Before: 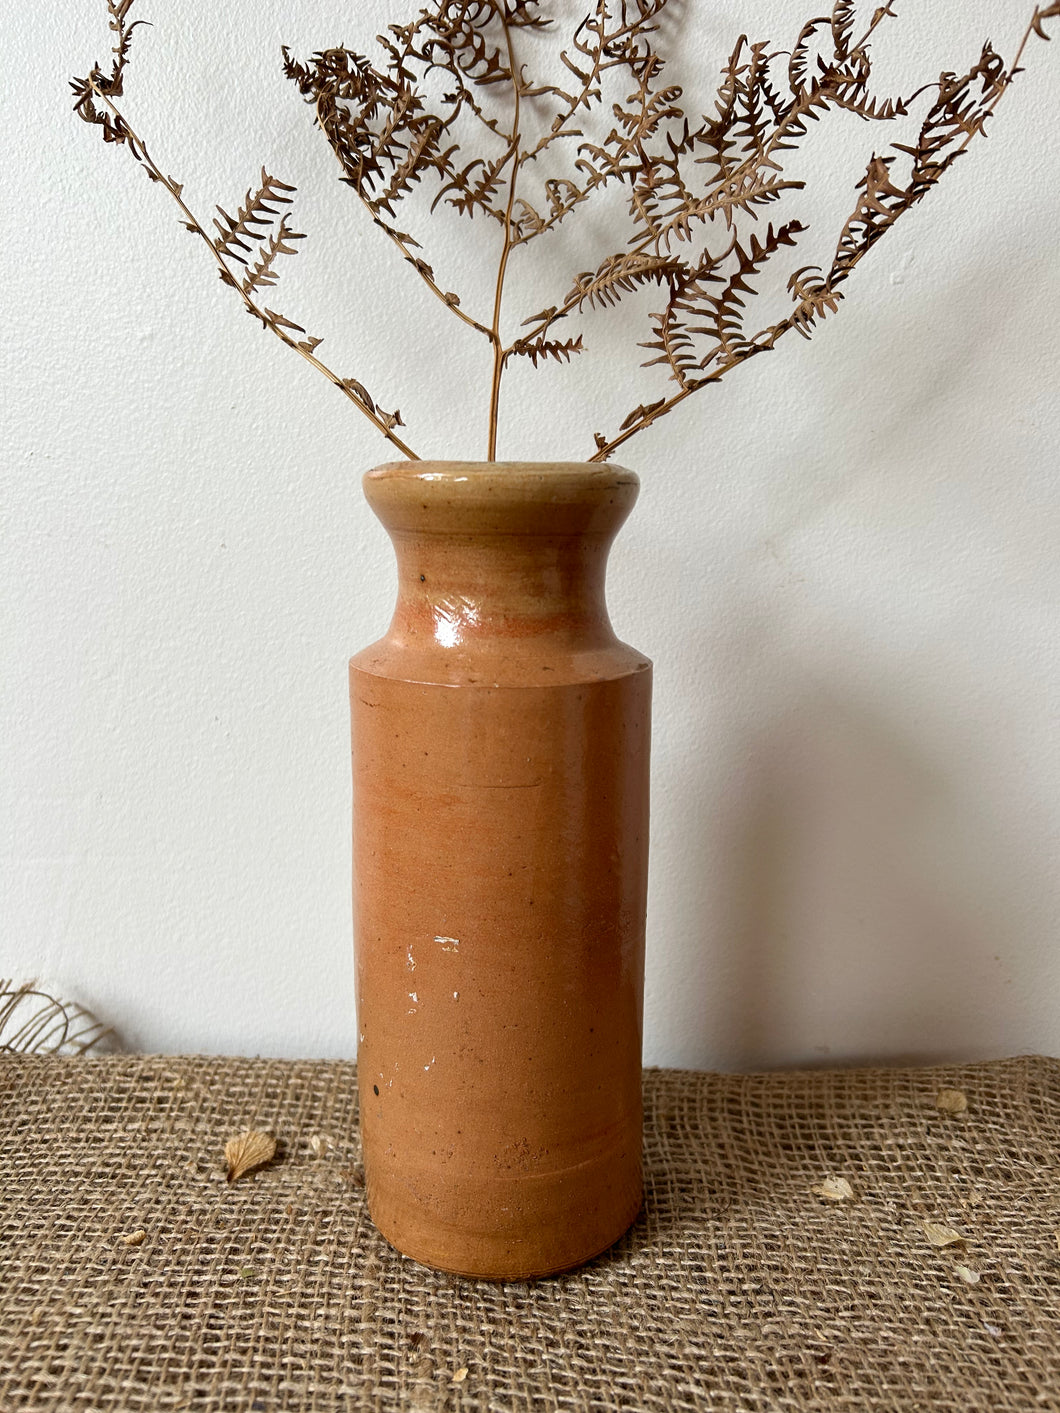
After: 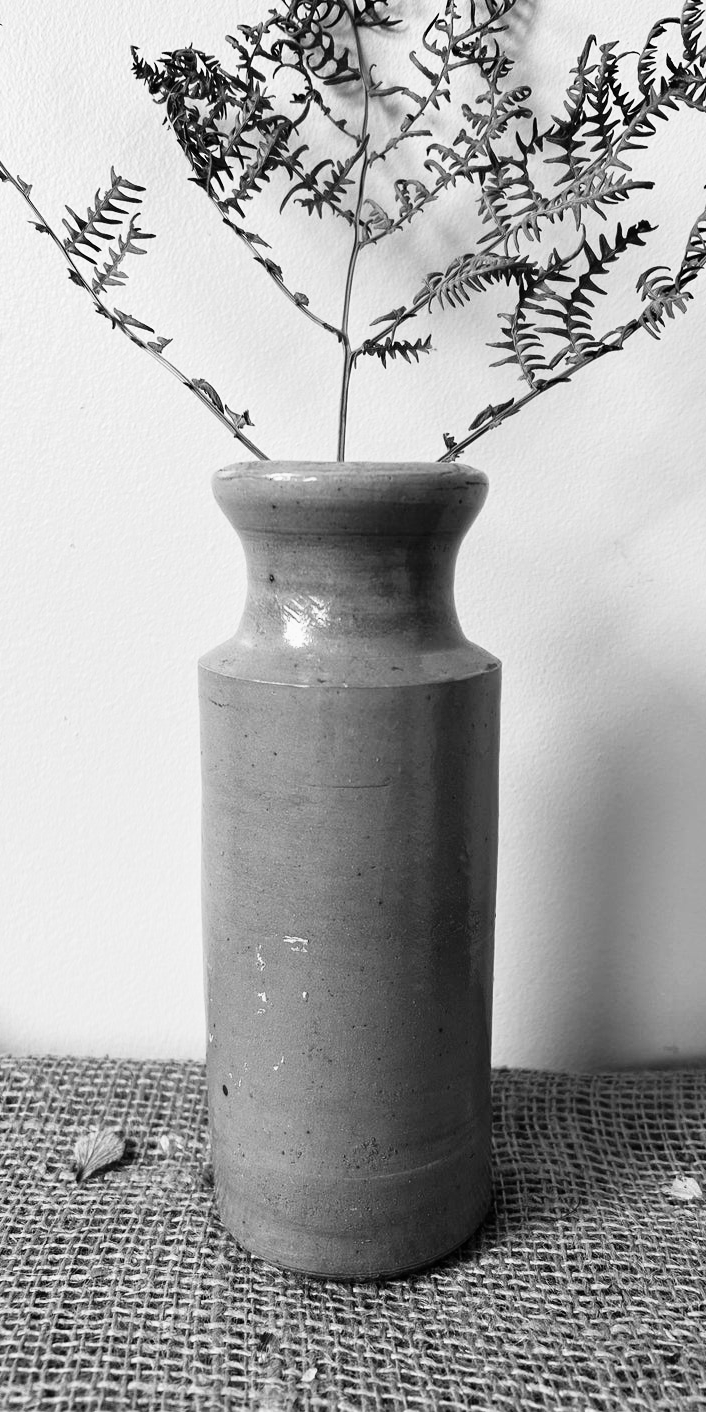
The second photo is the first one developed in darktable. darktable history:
monochrome: a 32, b 64, size 2.3, highlights 1
color correction: highlights a* 9.03, highlights b* 8.71, shadows a* 40, shadows b* 40, saturation 0.8
crop and rotate: left 14.292%, right 19.041%
contrast brightness saturation: contrast 0.07, brightness 0.08, saturation 0.18
tone curve: curves: ch0 [(0, 0) (0.059, 0.027) (0.178, 0.105) (0.292, 0.233) (0.485, 0.472) (0.837, 0.887) (1, 0.983)]; ch1 [(0, 0) (0.23, 0.166) (0.34, 0.298) (0.371, 0.334) (0.435, 0.413) (0.477, 0.469) (0.499, 0.498) (0.534, 0.551) (0.56, 0.585) (0.754, 0.801) (1, 1)]; ch2 [(0, 0) (0.431, 0.414) (0.498, 0.503) (0.524, 0.531) (0.568, 0.567) (0.6, 0.597) (0.65, 0.651) (0.752, 0.764) (1, 1)], color space Lab, independent channels, preserve colors none
